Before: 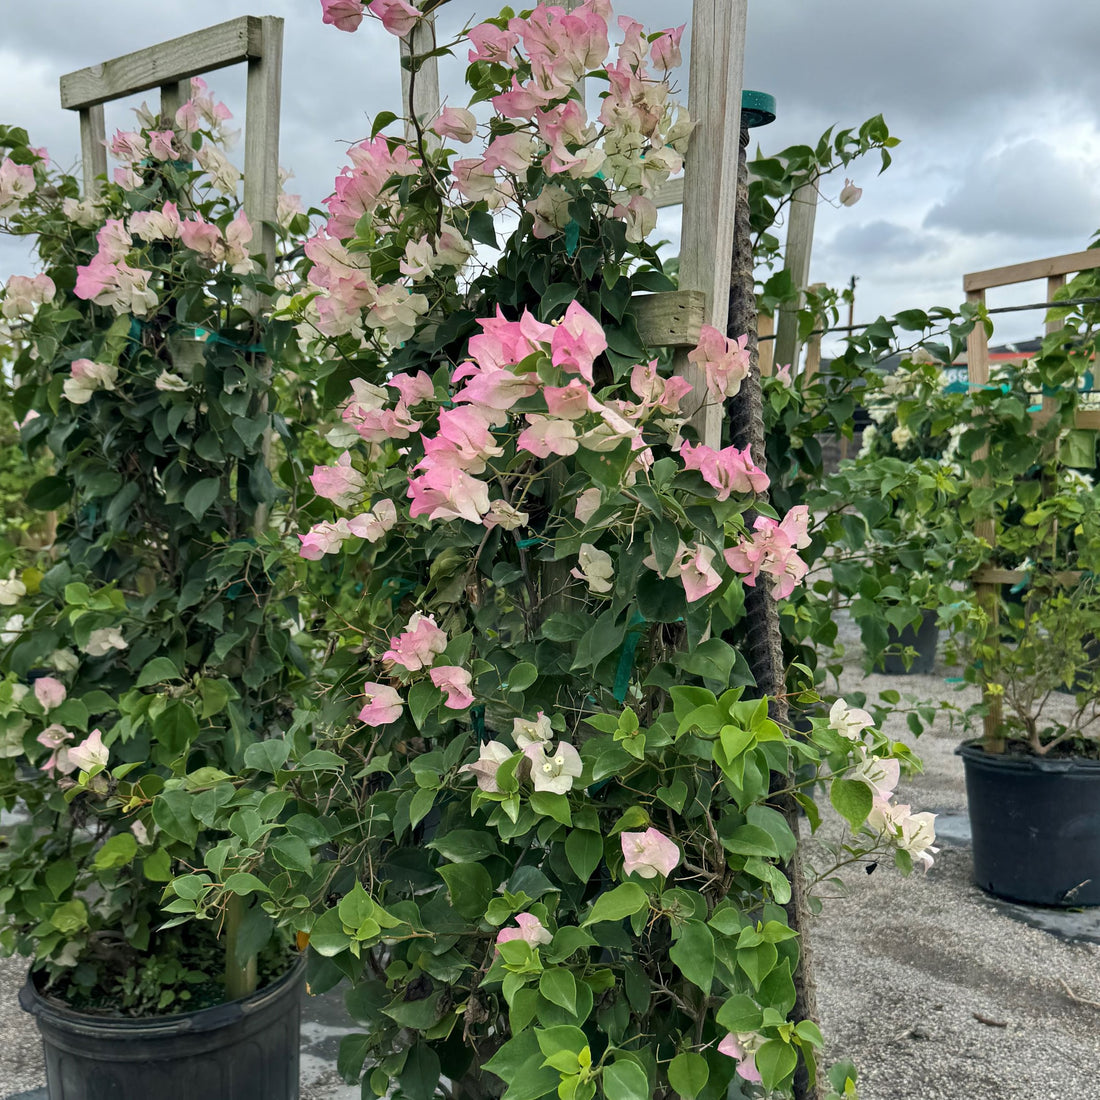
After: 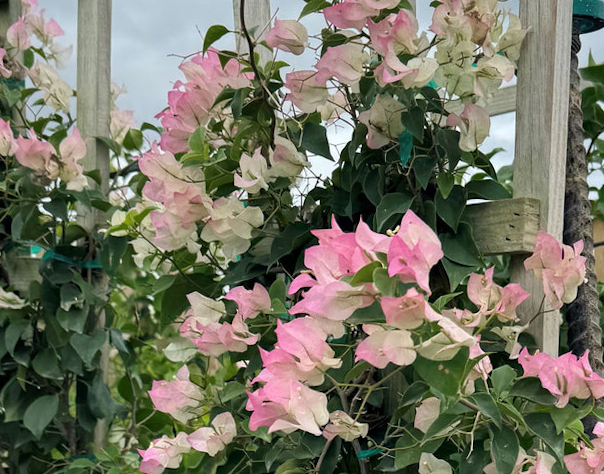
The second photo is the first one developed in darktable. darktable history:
rotate and perspective: rotation -1.17°, automatic cropping off
crop: left 15.306%, top 9.065%, right 30.789%, bottom 48.638%
tone equalizer: on, module defaults
